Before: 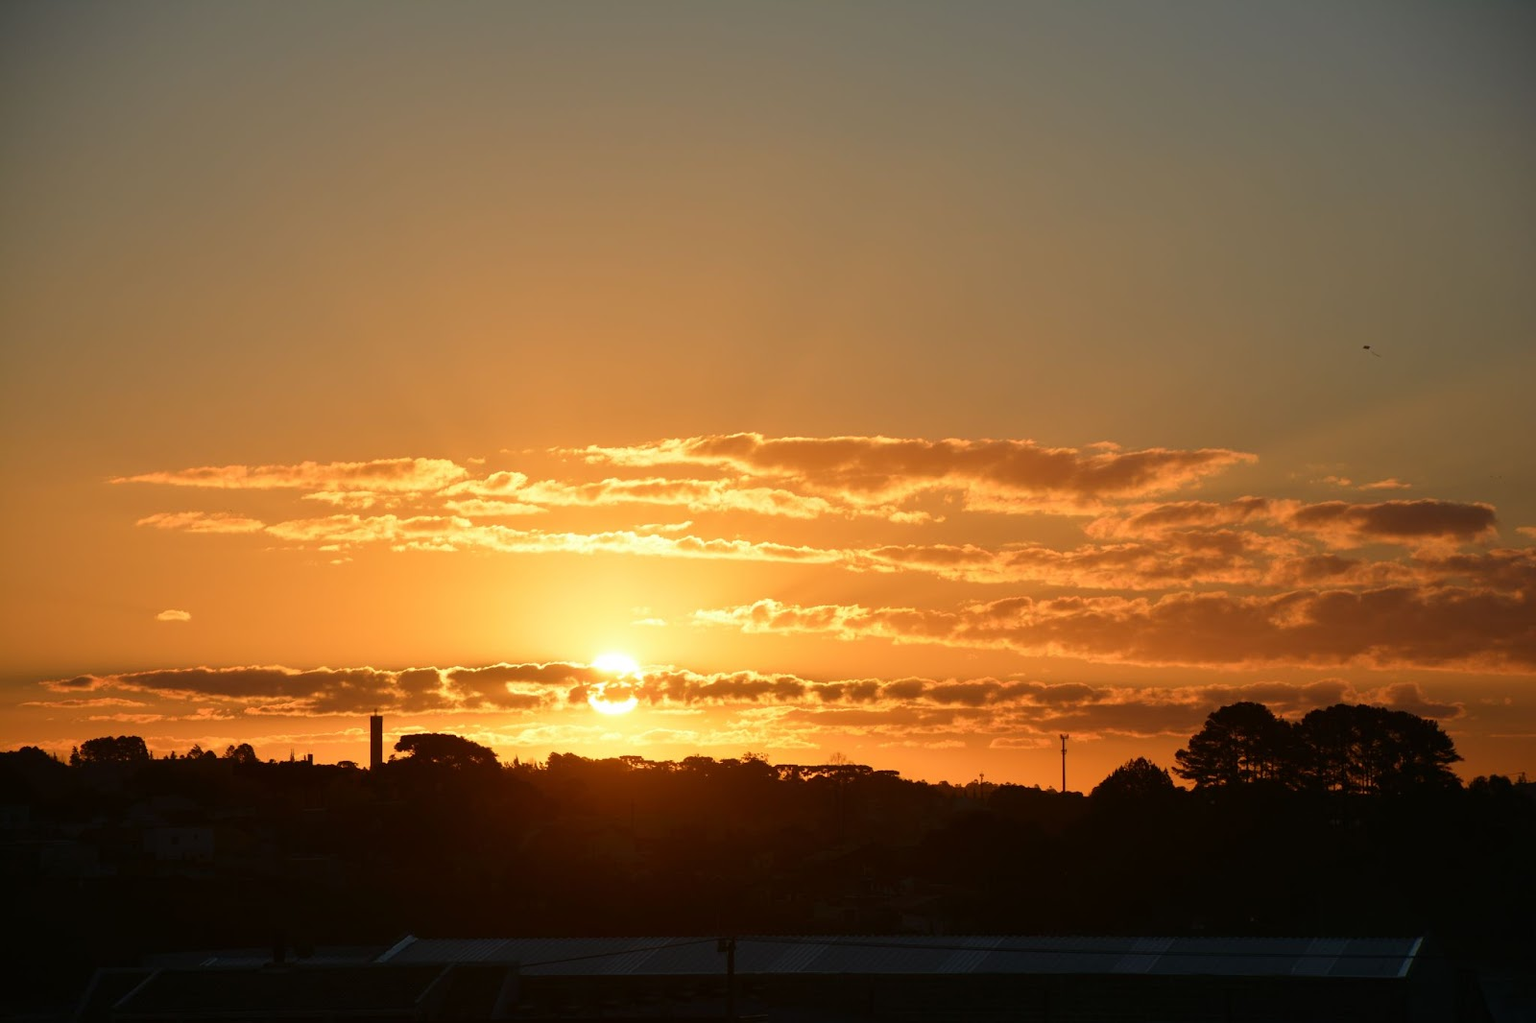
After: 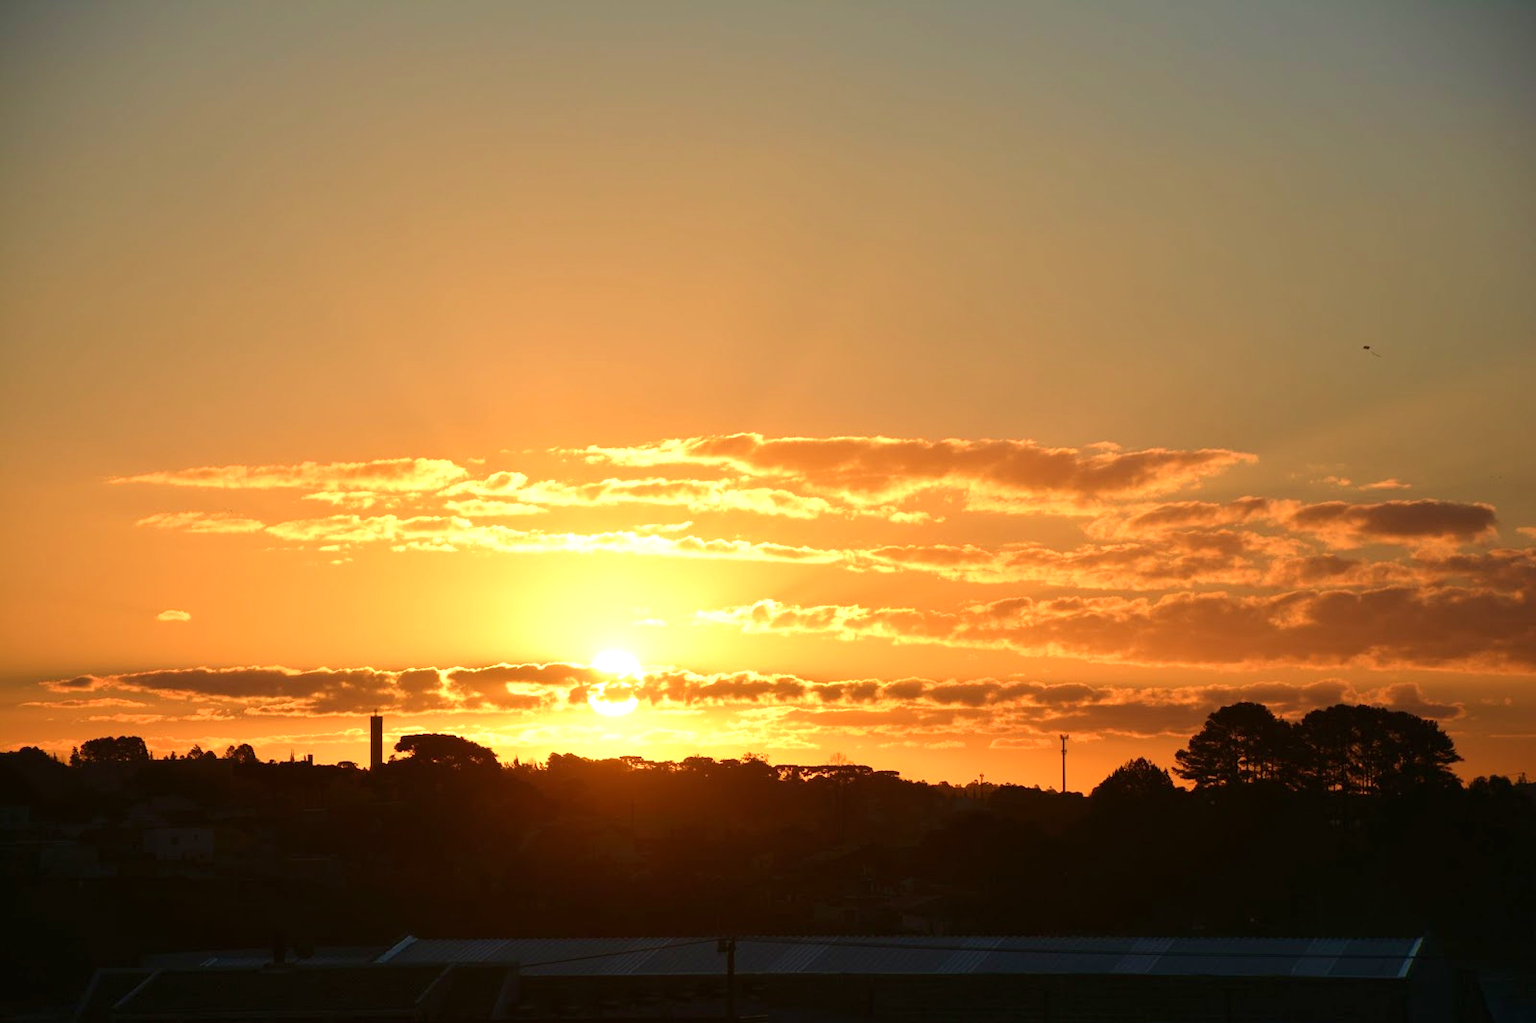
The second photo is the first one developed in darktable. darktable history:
exposure: exposure 0.558 EV, compensate highlight preservation false
velvia: strength 30.3%
